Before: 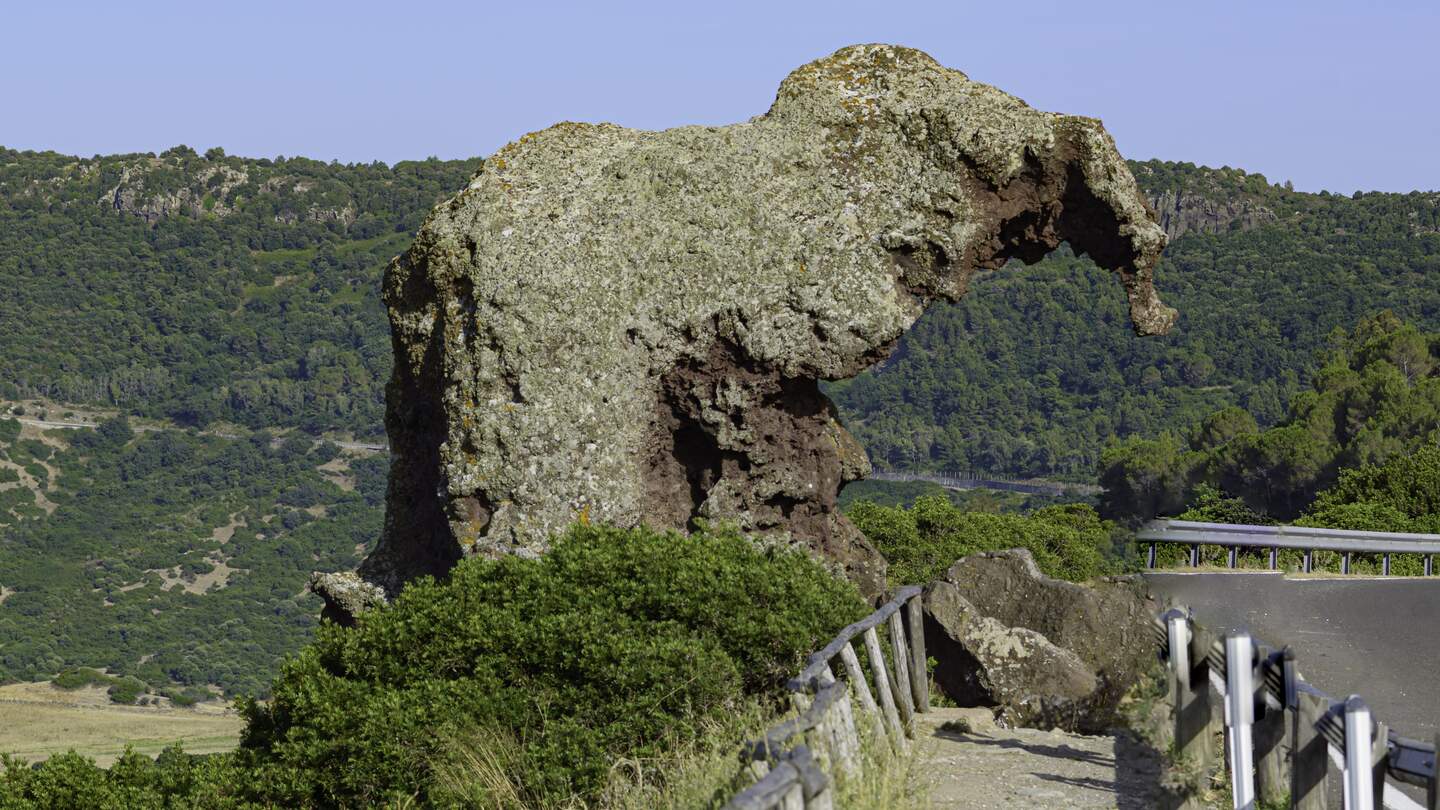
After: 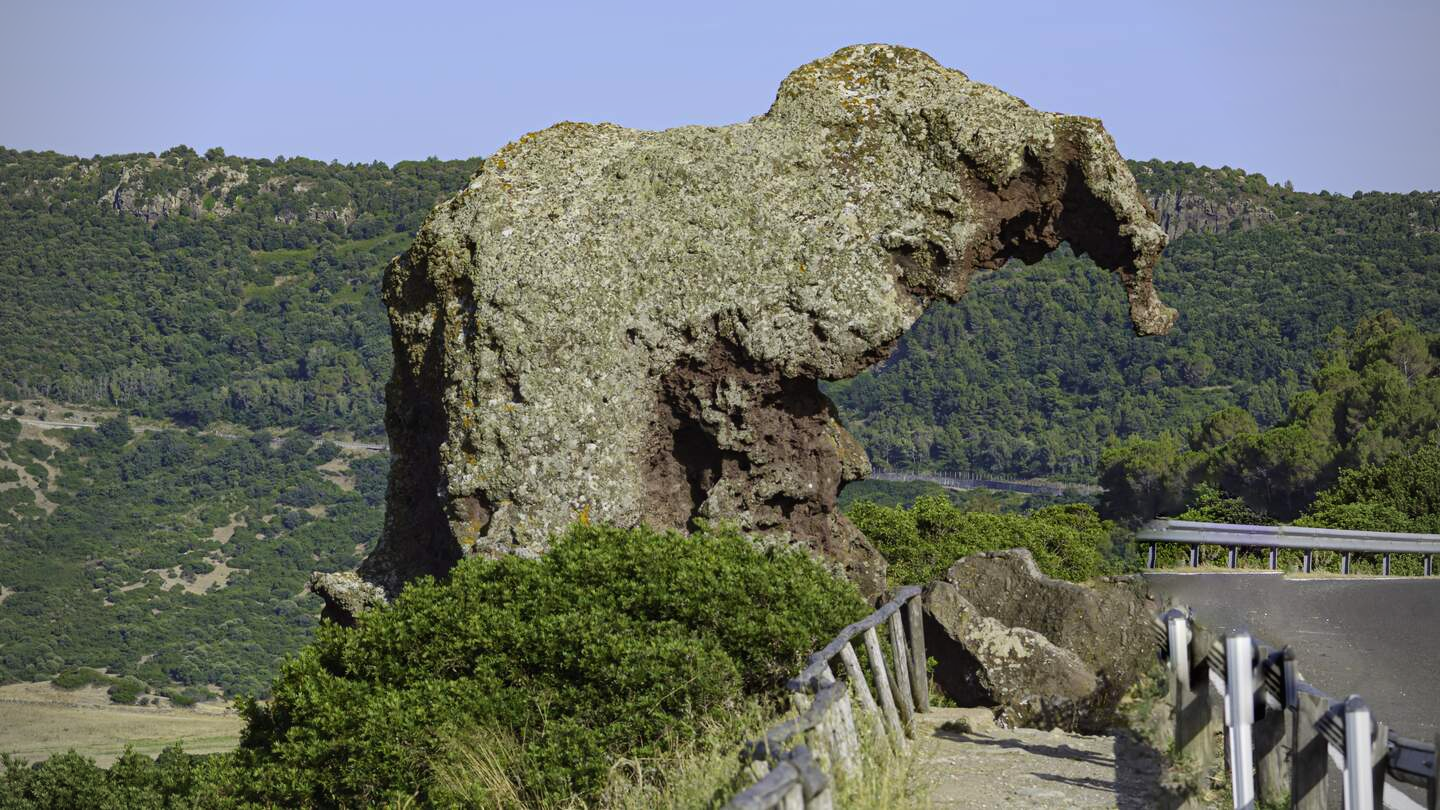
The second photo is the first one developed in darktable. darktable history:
exposure: compensate highlight preservation false
color balance rgb: global offset › luminance 0.259%, perceptual saturation grading › global saturation 0.291%, perceptual brilliance grading › global brilliance 2.668%, perceptual brilliance grading › highlights -3.457%, perceptual brilliance grading › shadows 3.019%, global vibrance 20%
vignetting: on, module defaults
local contrast: mode bilateral grid, contrast 20, coarseness 49, detail 119%, midtone range 0.2
